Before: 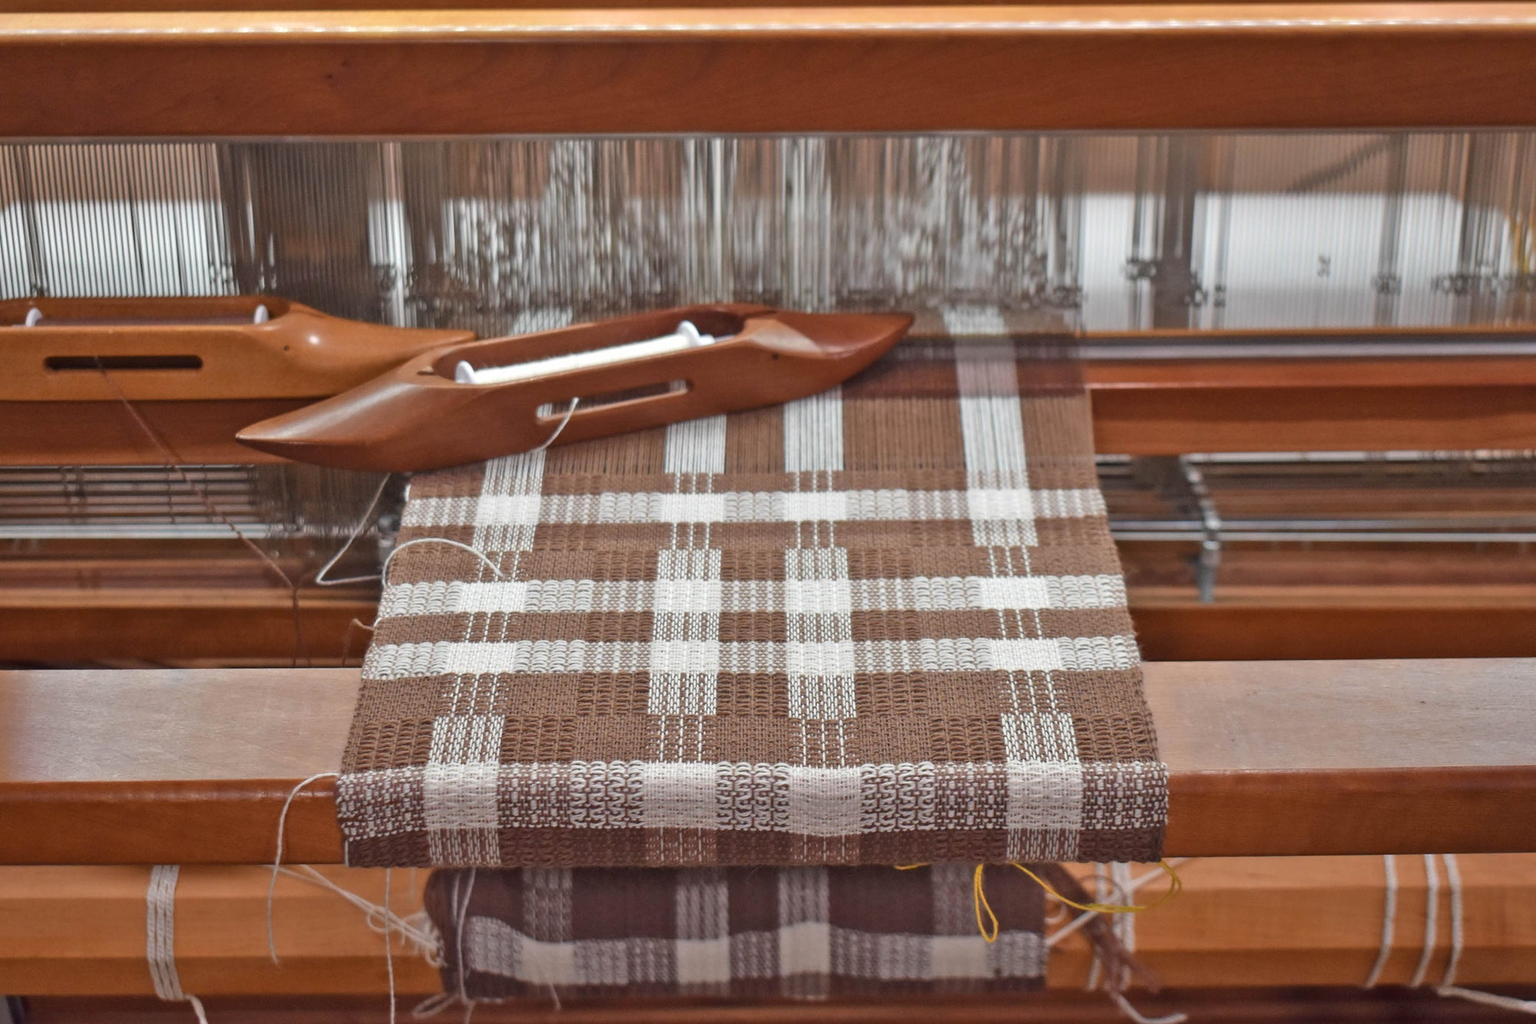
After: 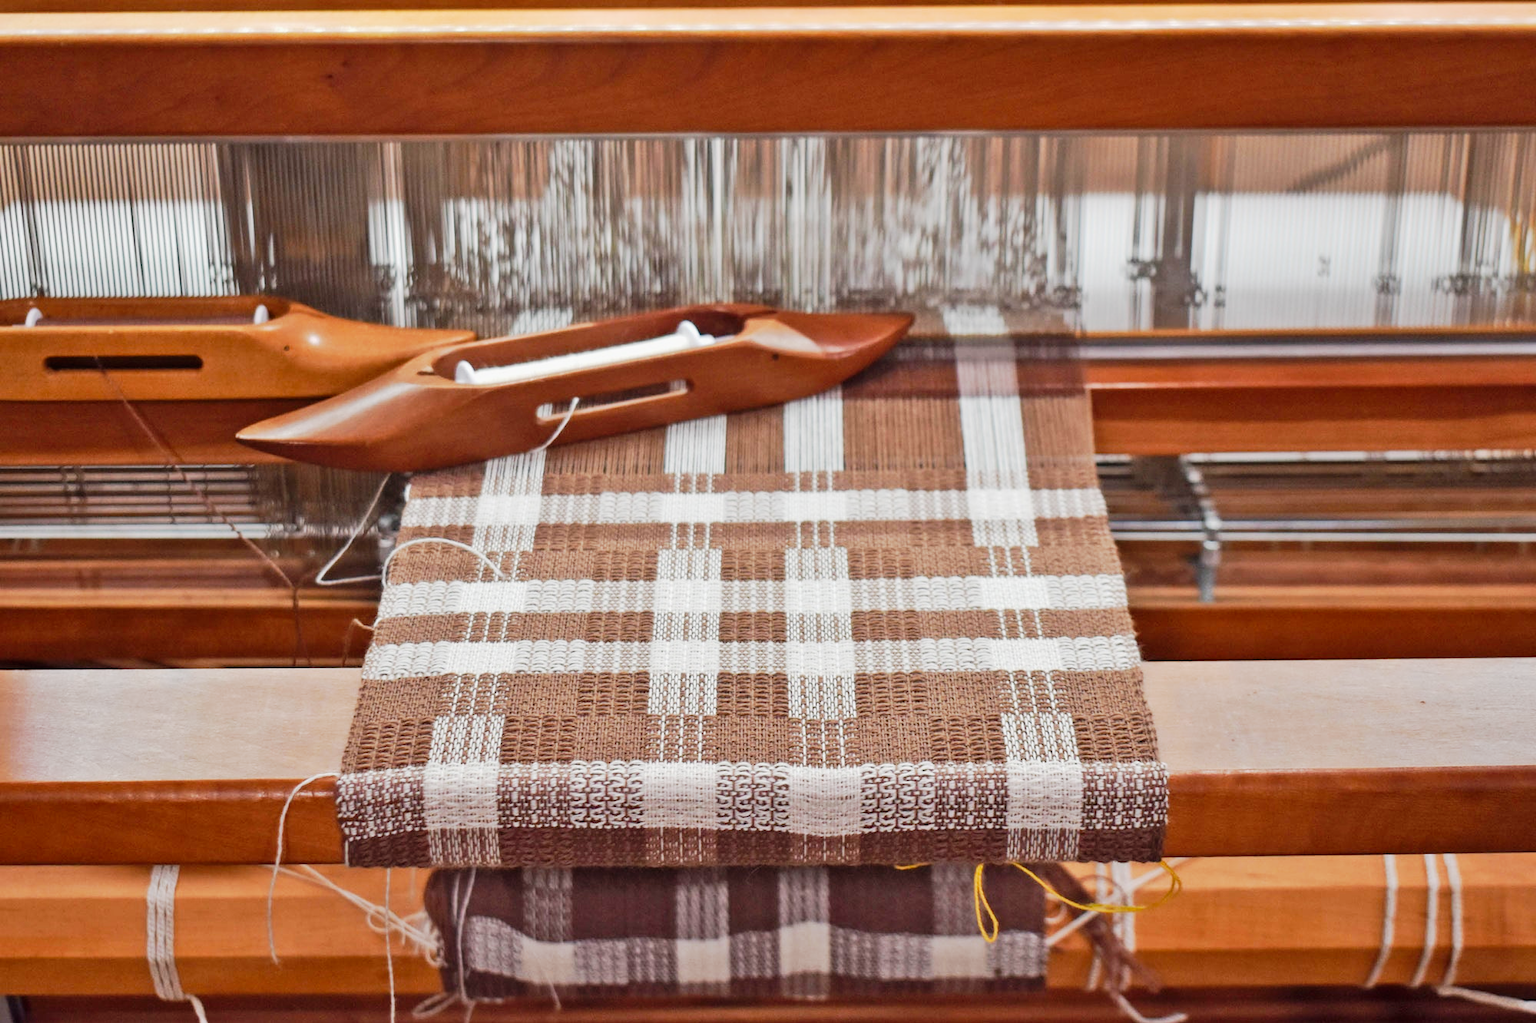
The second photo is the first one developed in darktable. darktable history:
tone curve: curves: ch0 [(0, 0) (0.037, 0.011) (0.135, 0.093) (0.266, 0.281) (0.461, 0.555) (0.581, 0.716) (0.675, 0.793) (0.767, 0.849) (0.91, 0.924) (1, 0.979)]; ch1 [(0, 0) (0.292, 0.278) (0.419, 0.423) (0.493, 0.492) (0.506, 0.5) (0.534, 0.529) (0.562, 0.562) (0.641, 0.663) (0.754, 0.76) (1, 1)]; ch2 [(0, 0) (0.294, 0.3) (0.361, 0.372) (0.429, 0.445) (0.478, 0.486) (0.502, 0.498) (0.518, 0.522) (0.531, 0.549) (0.561, 0.579) (0.64, 0.645) (0.7, 0.7) (0.861, 0.808) (1, 0.951)], preserve colors none
